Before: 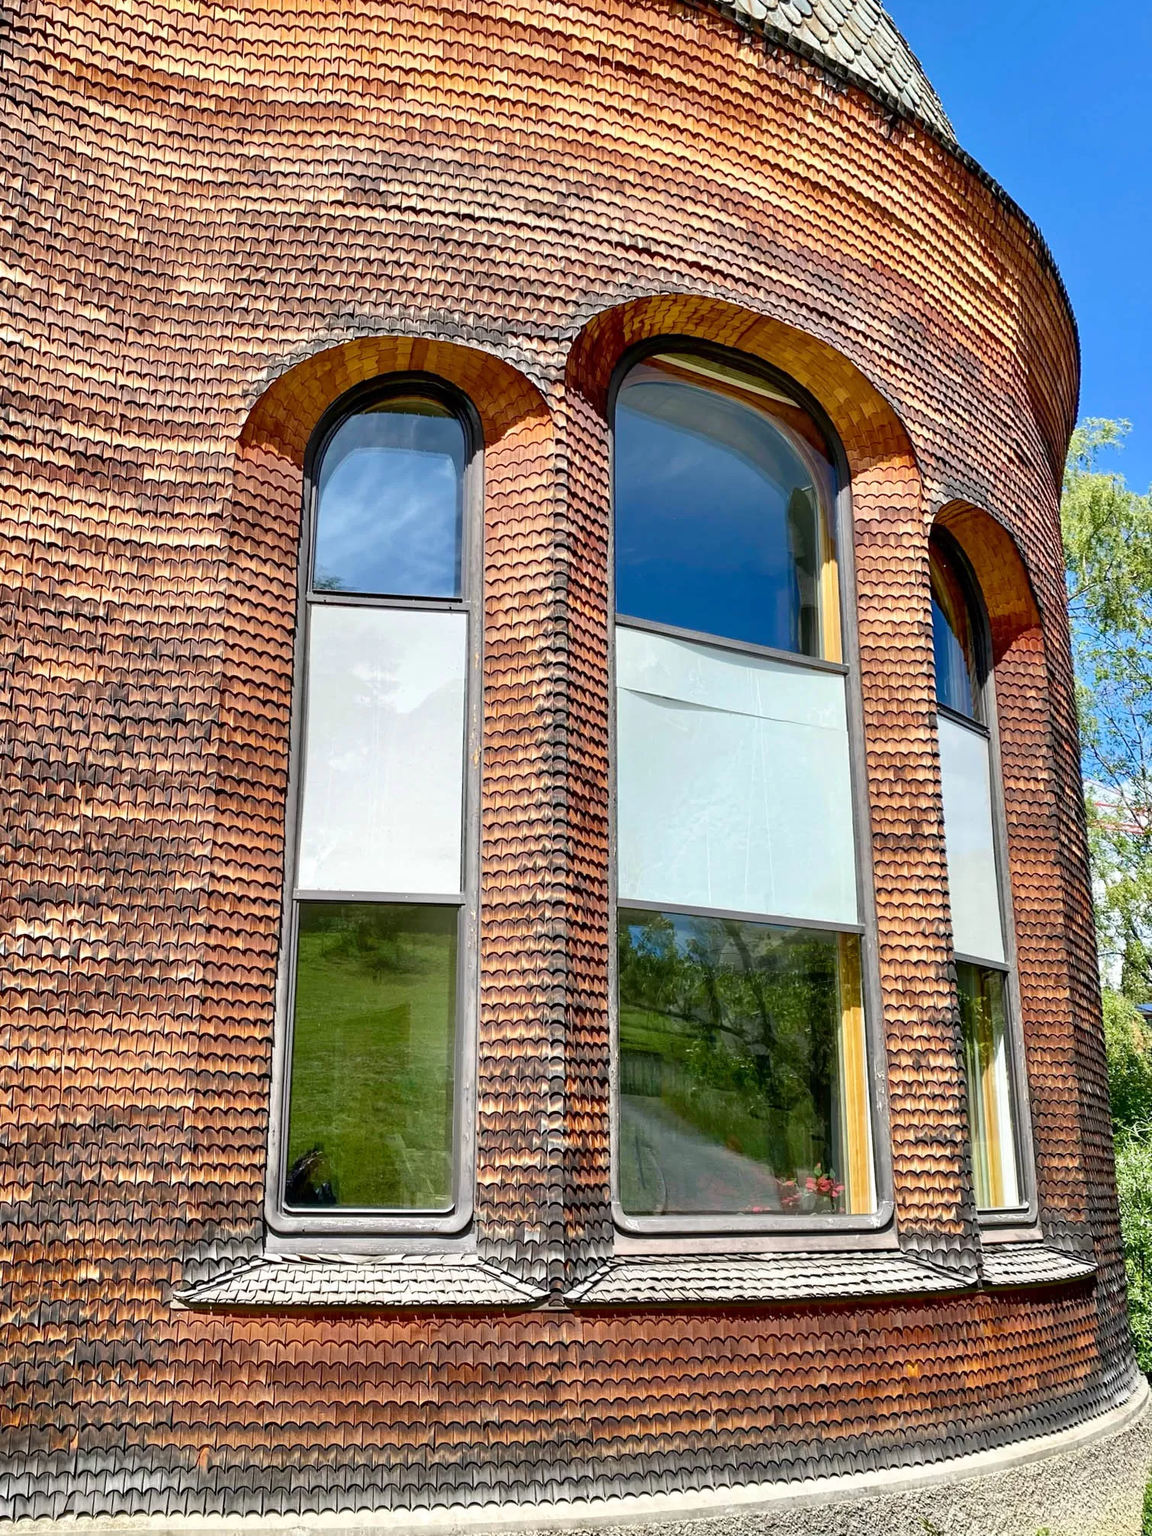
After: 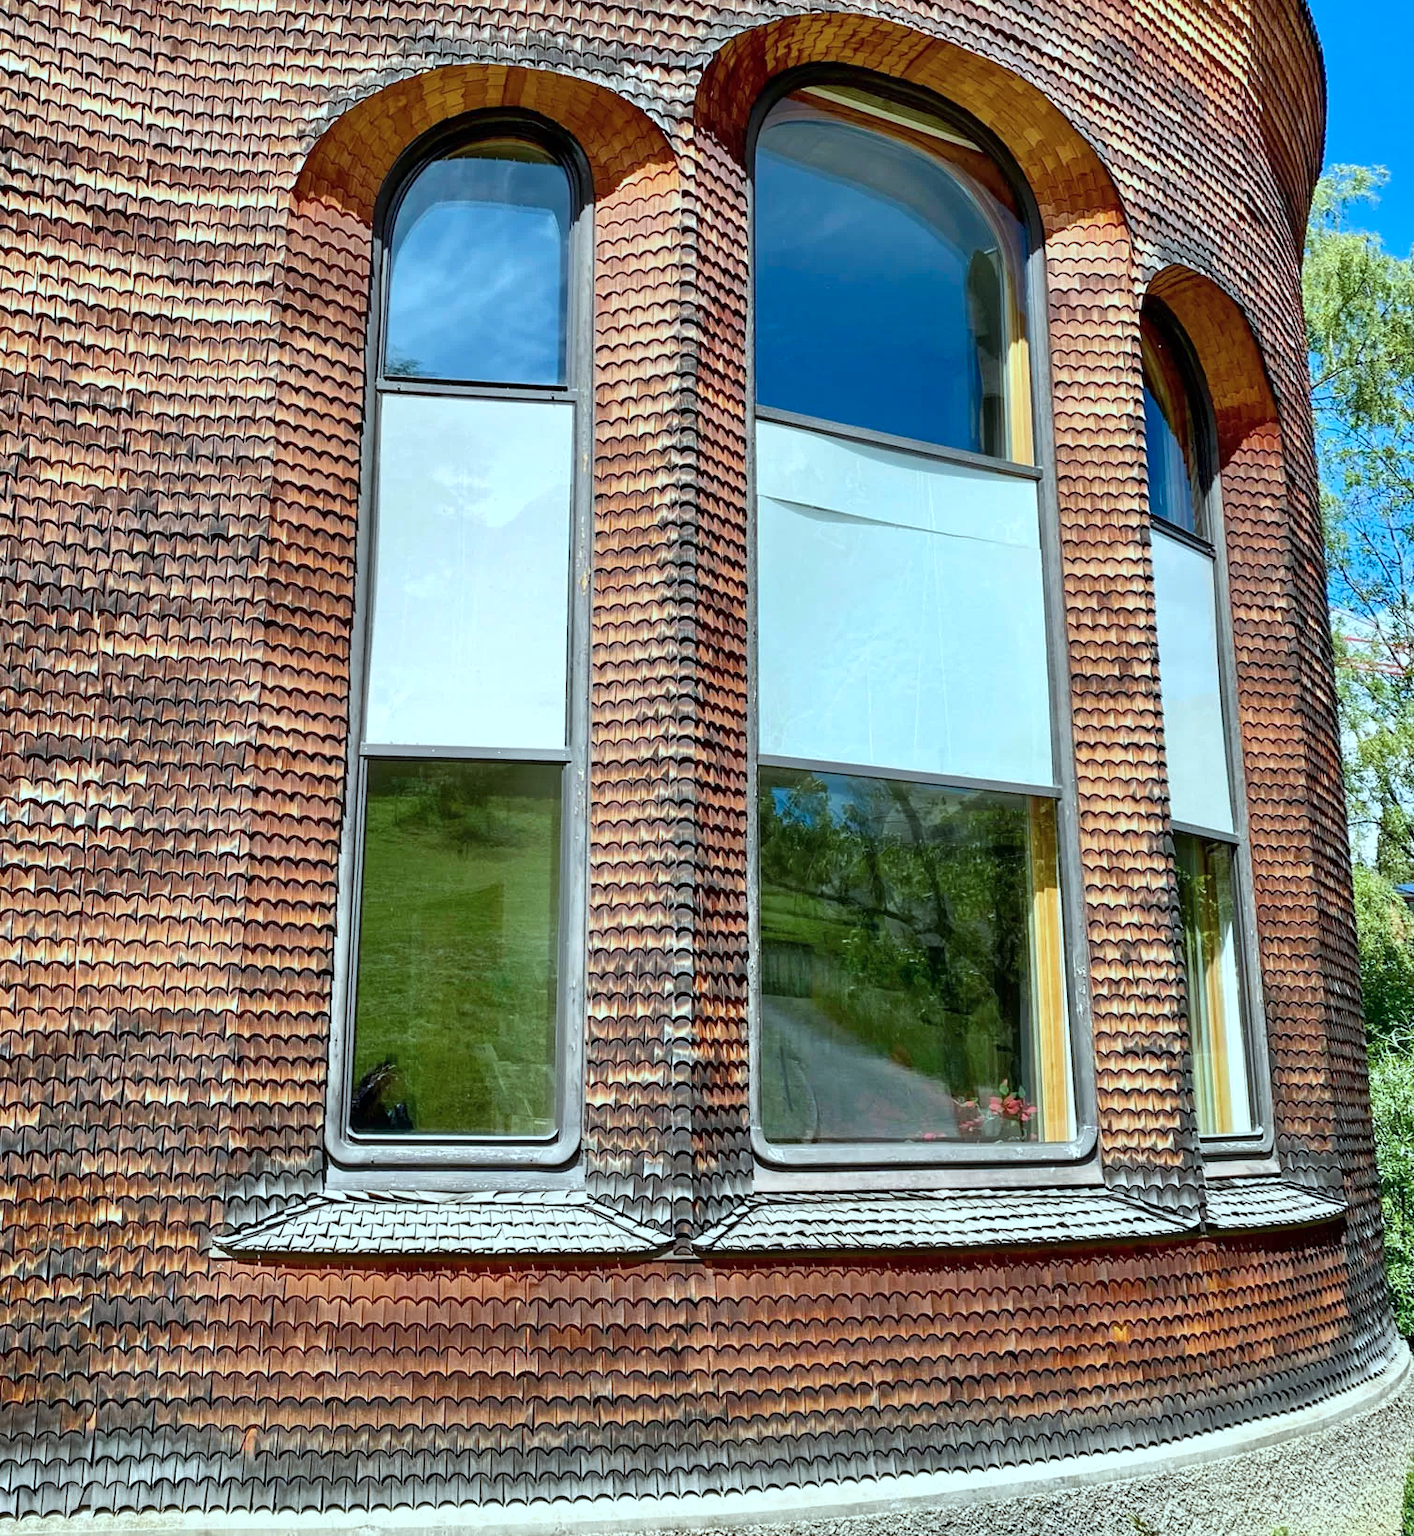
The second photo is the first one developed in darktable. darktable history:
crop and rotate: top 18.507%
color correction: highlights a* -10.04, highlights b* -10.37
